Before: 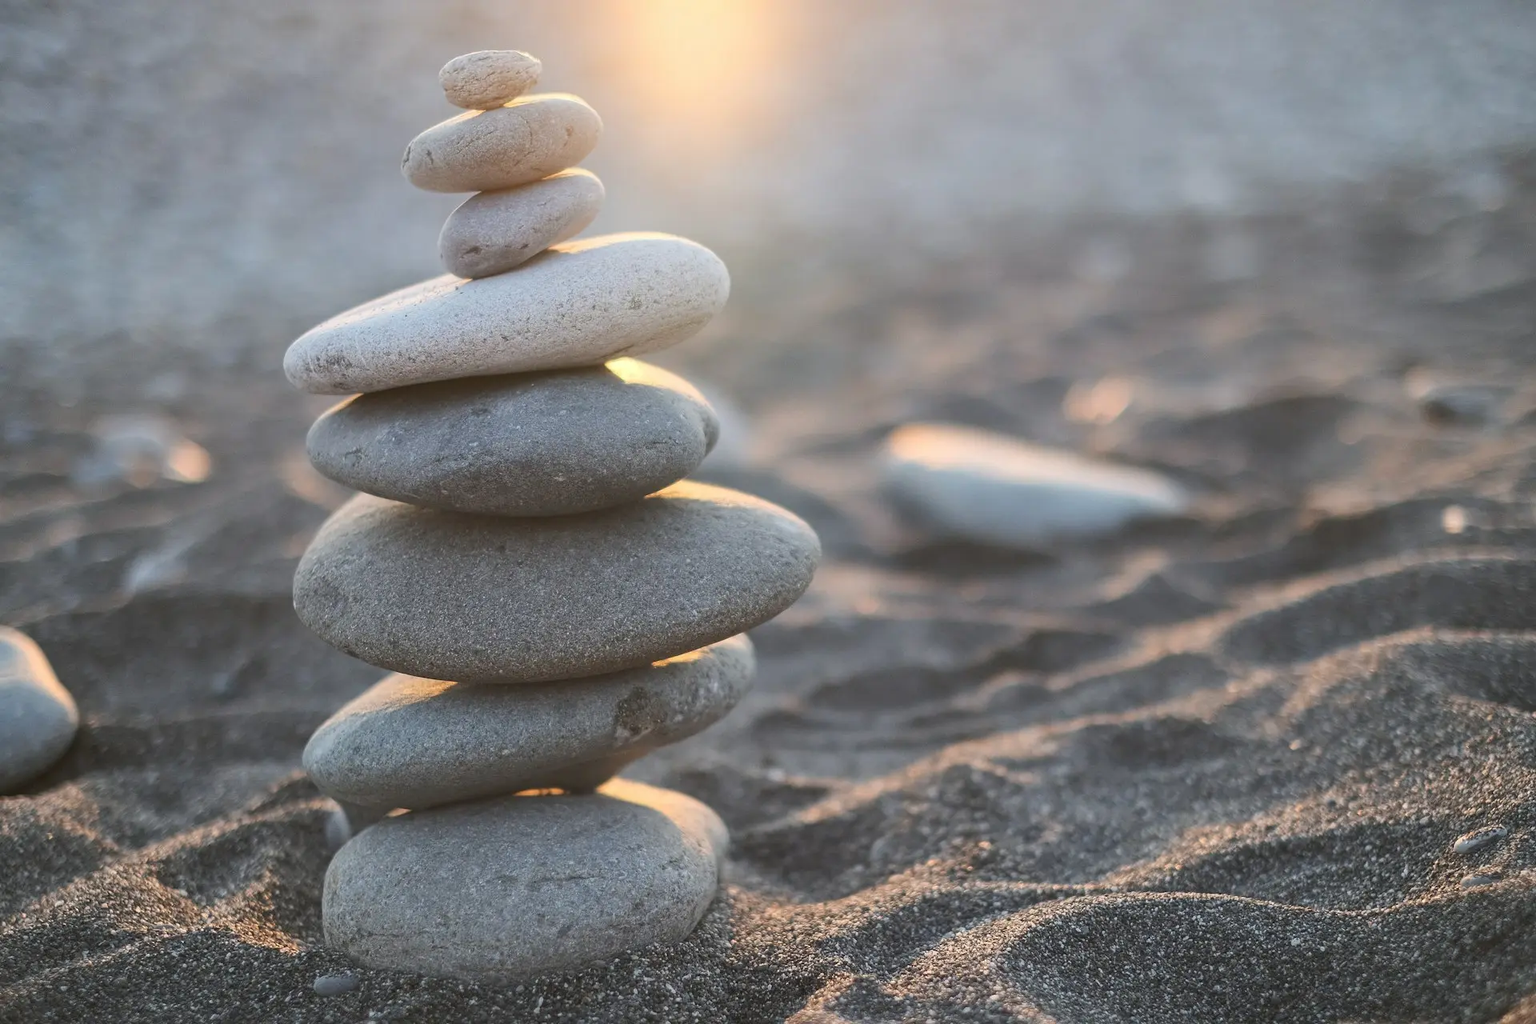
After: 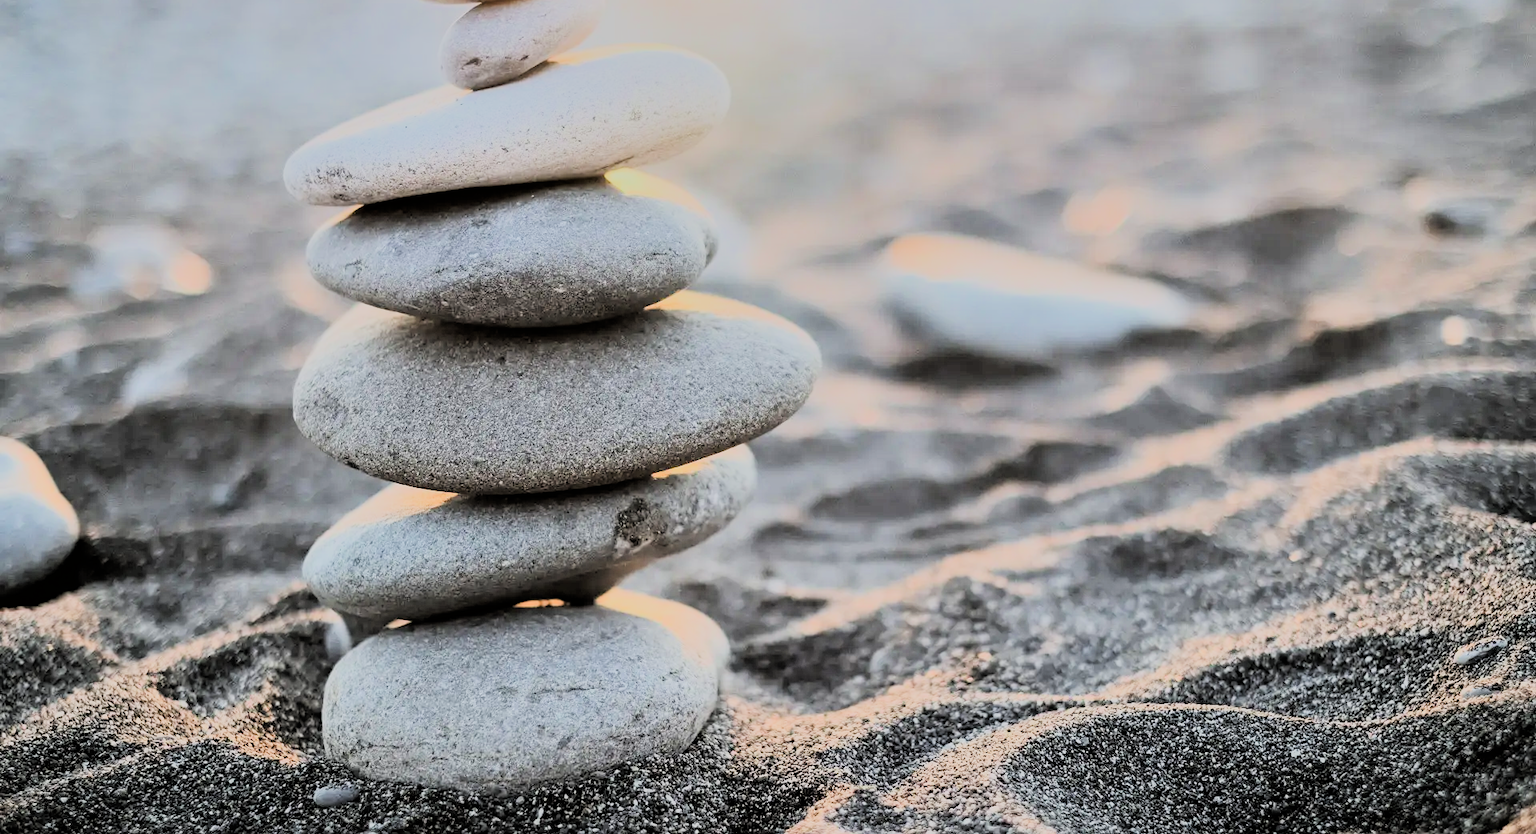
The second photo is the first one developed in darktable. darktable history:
crop and rotate: top 18.507%
filmic rgb: black relative exposure -4.14 EV, white relative exposure 5.1 EV, hardness 2.11, contrast 1.165
shadows and highlights: shadows 12, white point adjustment 1.2, soften with gaussian
rgb curve: curves: ch0 [(0, 0) (0.21, 0.15) (0.24, 0.21) (0.5, 0.75) (0.75, 0.96) (0.89, 0.99) (1, 1)]; ch1 [(0, 0.02) (0.21, 0.13) (0.25, 0.2) (0.5, 0.67) (0.75, 0.9) (0.89, 0.97) (1, 1)]; ch2 [(0, 0.02) (0.21, 0.13) (0.25, 0.2) (0.5, 0.67) (0.75, 0.9) (0.89, 0.97) (1, 1)], compensate middle gray true
